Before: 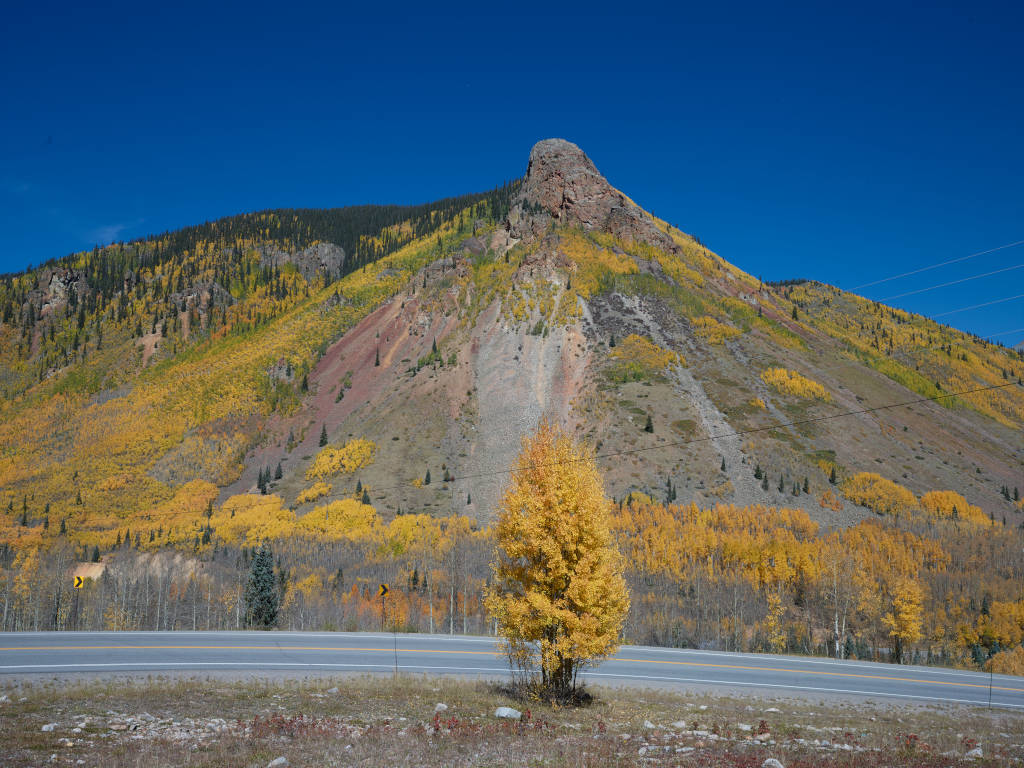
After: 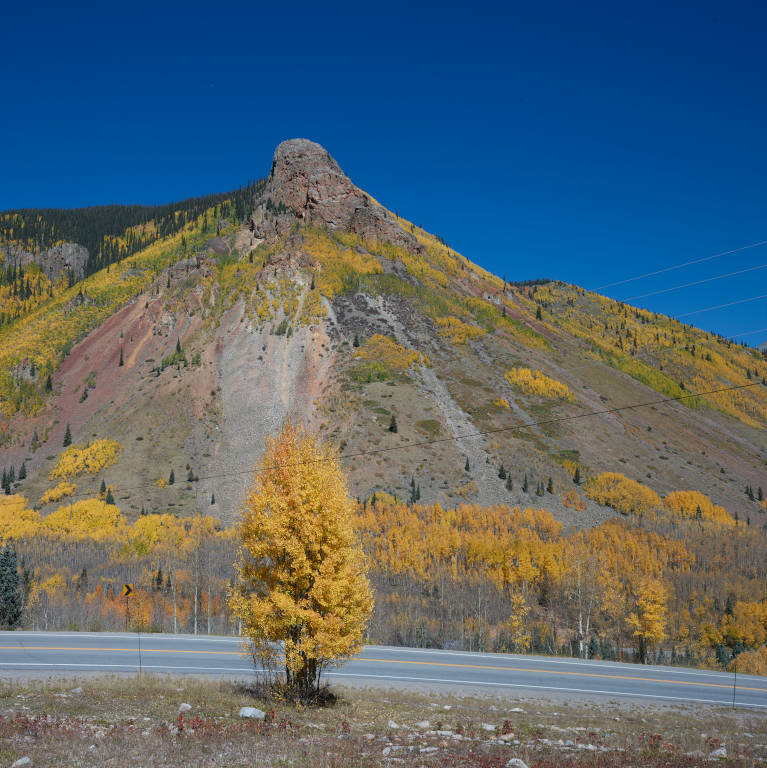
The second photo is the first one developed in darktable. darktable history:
crop and rotate: left 25.056%
